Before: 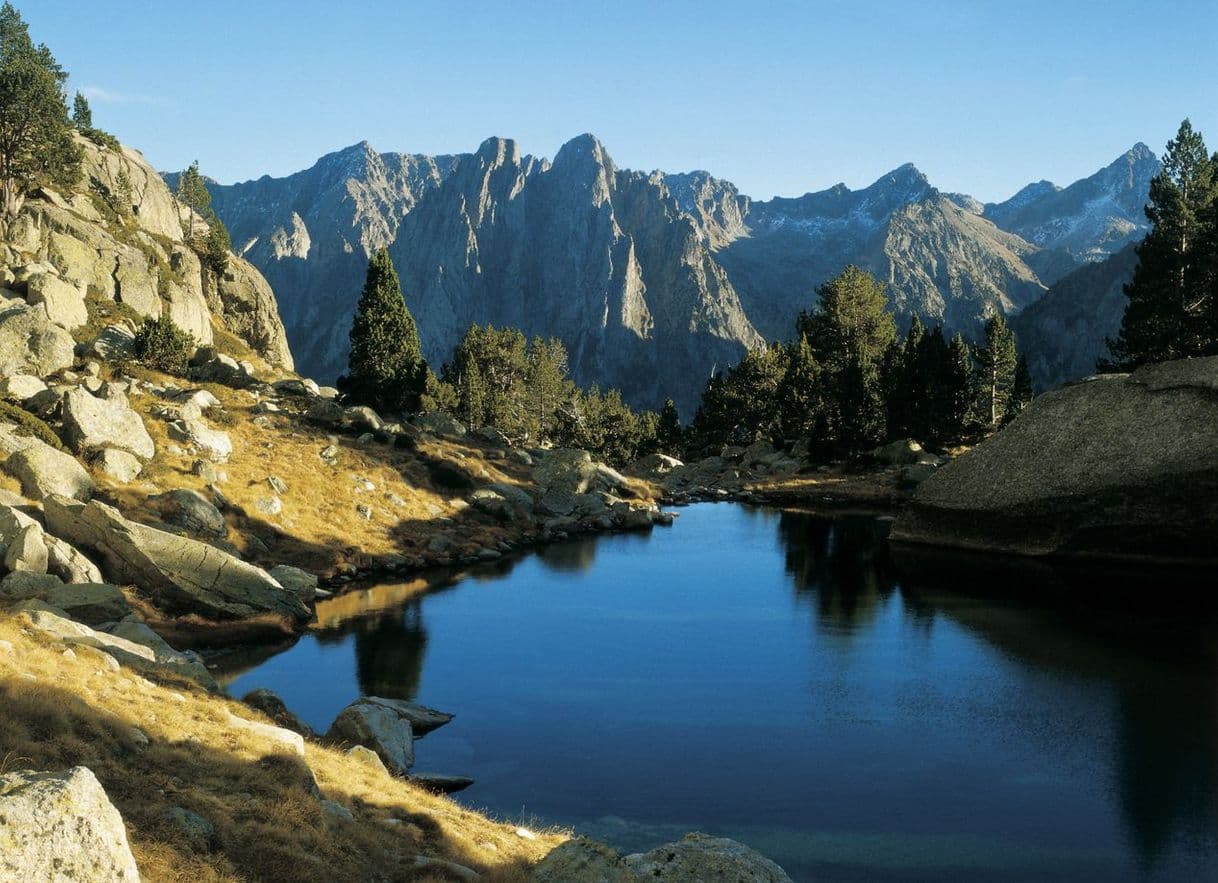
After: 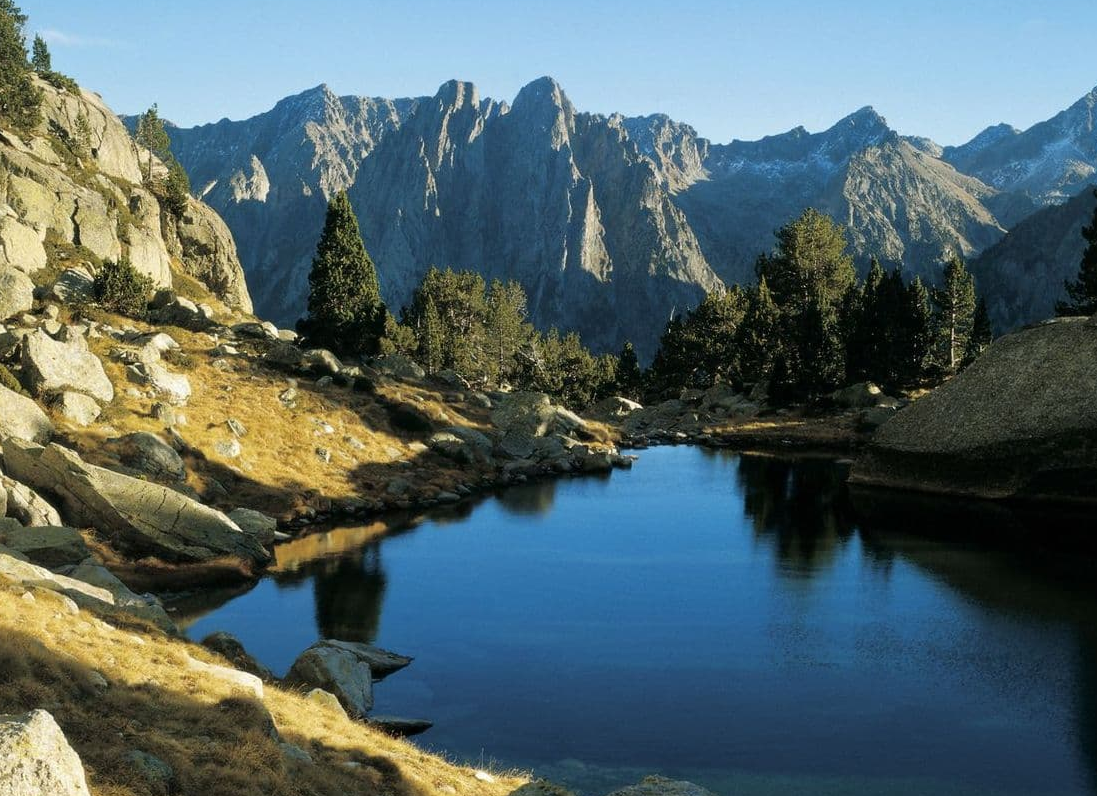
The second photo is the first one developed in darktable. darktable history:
crop: left 3.425%, top 6.455%, right 6.45%, bottom 3.342%
